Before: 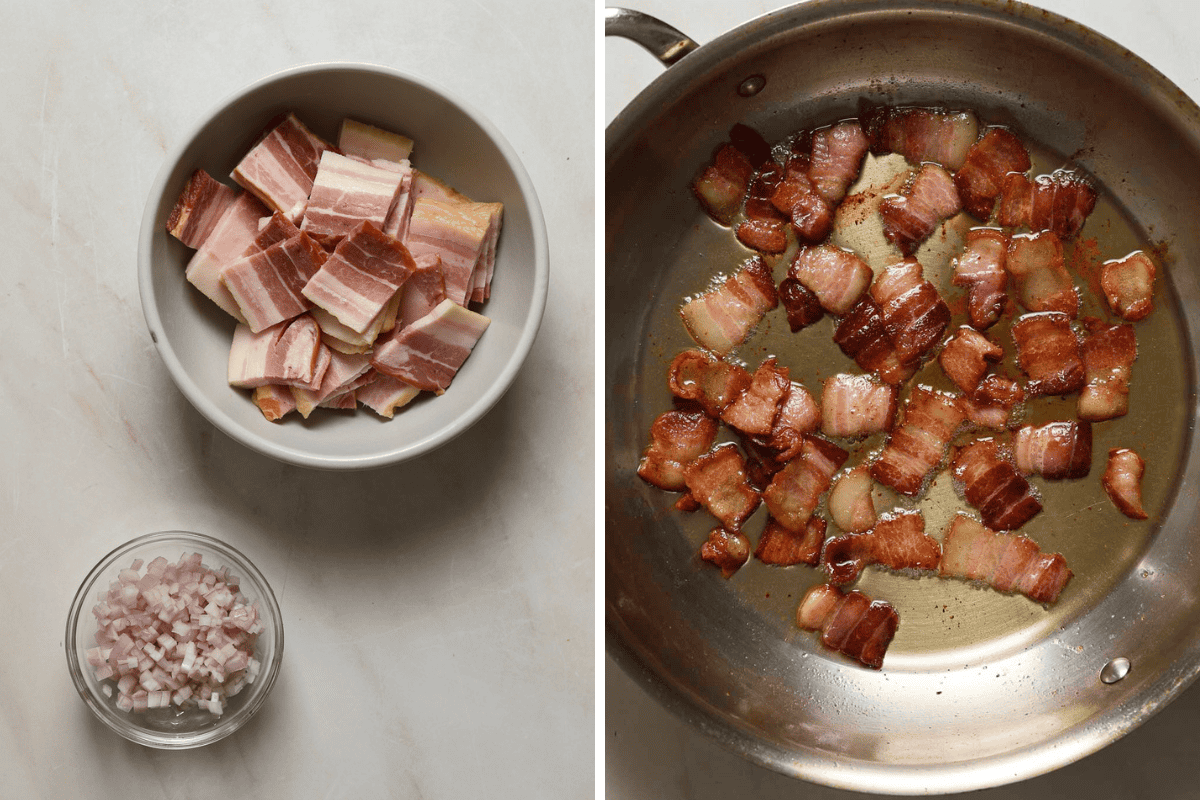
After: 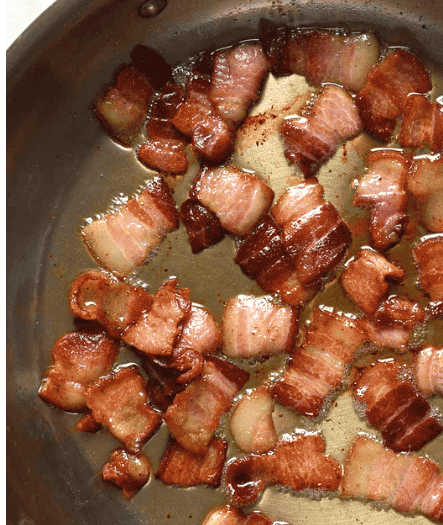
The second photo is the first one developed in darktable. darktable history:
exposure: black level correction 0, exposure 0.5 EV, compensate highlight preservation false
crop and rotate: left 49.936%, top 10.094%, right 13.136%, bottom 24.256%
